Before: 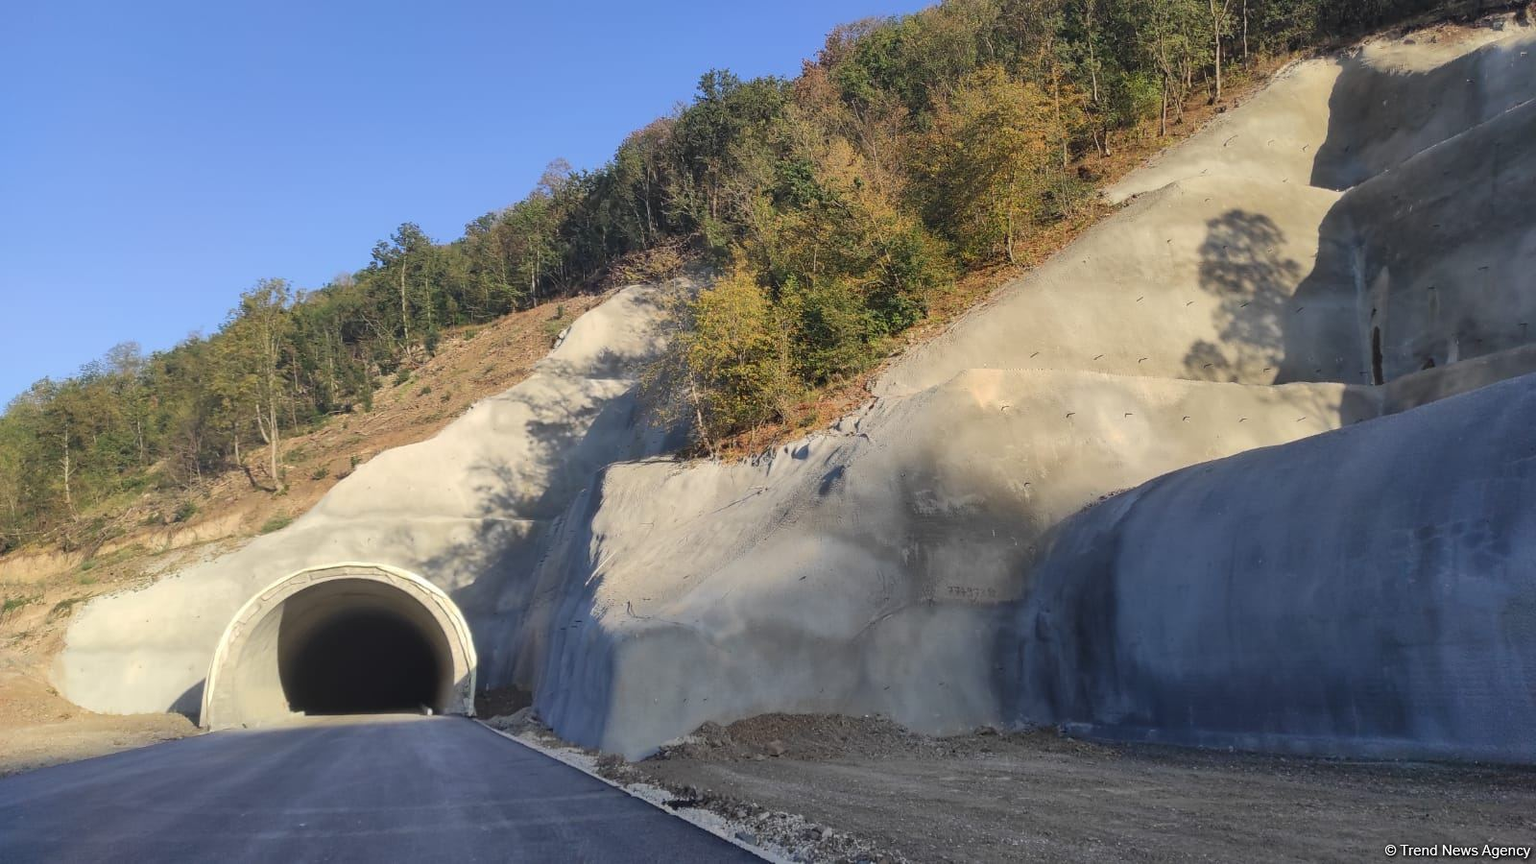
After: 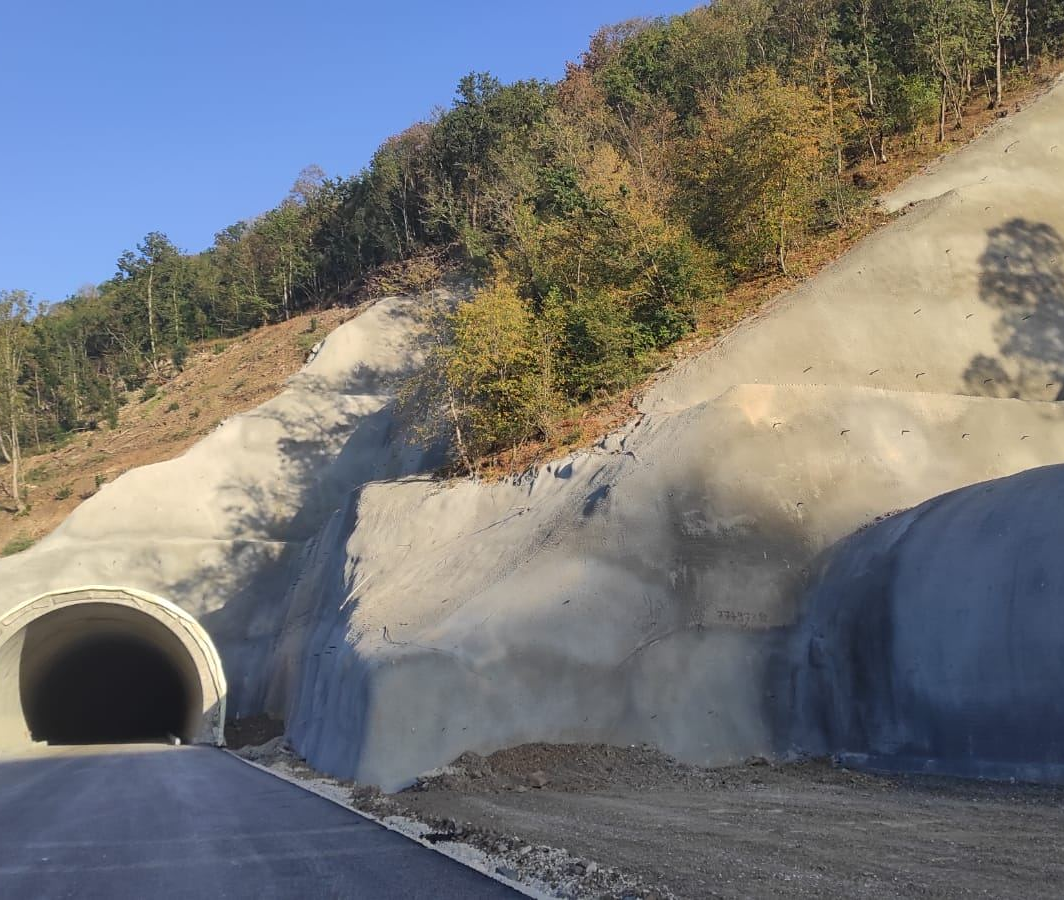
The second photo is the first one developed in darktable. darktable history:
crop: left 16.899%, right 16.556%
sharpen: amount 0.2
